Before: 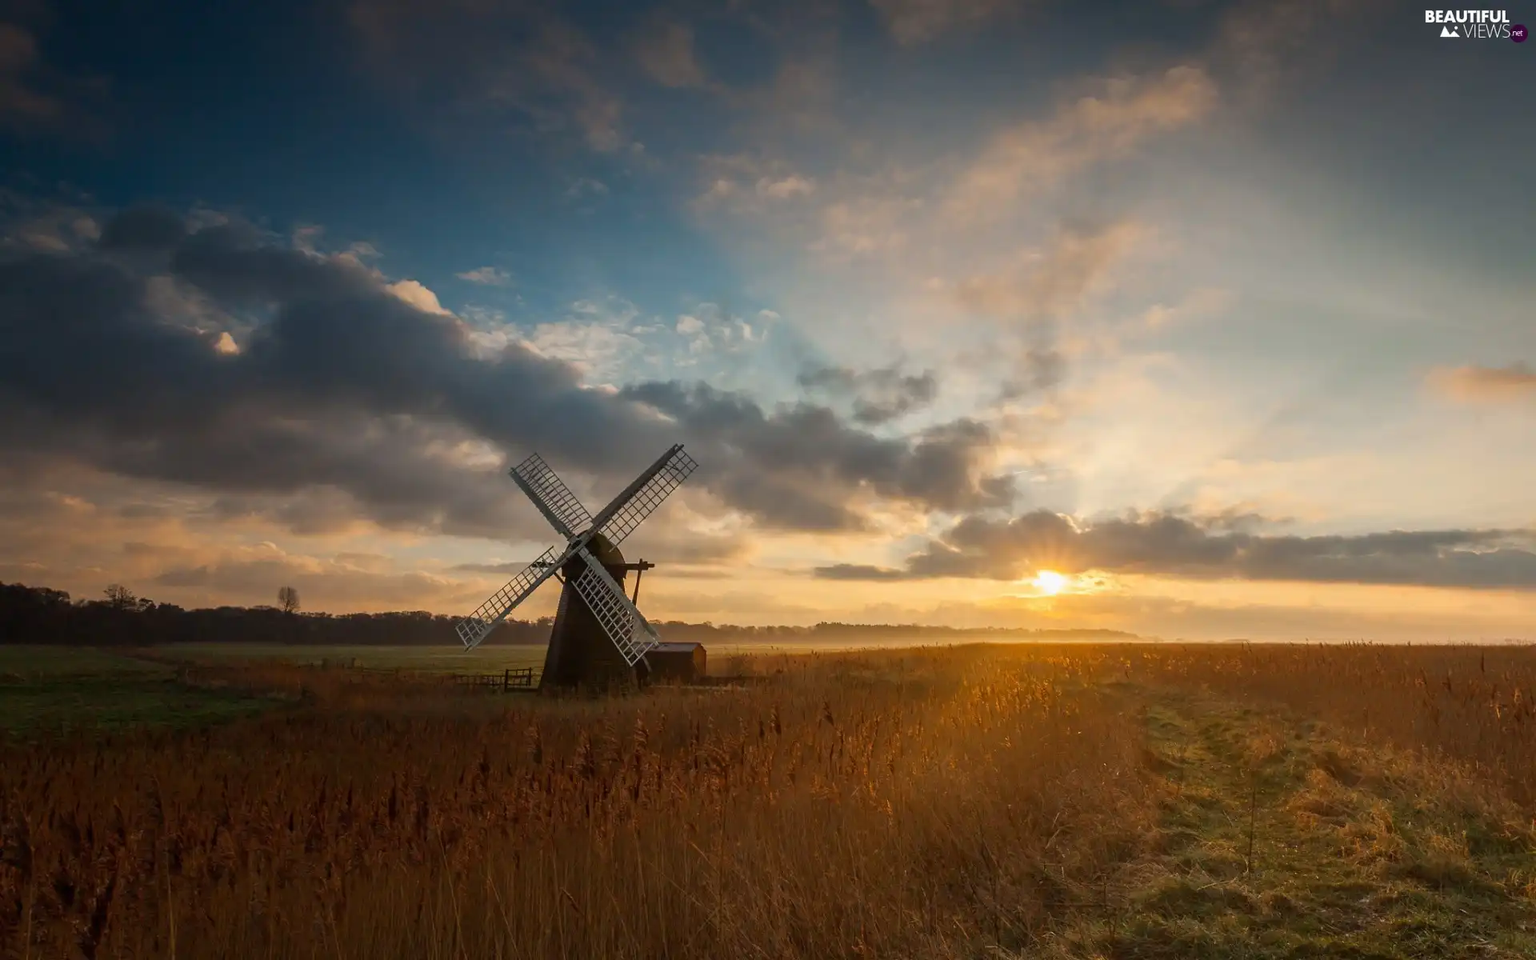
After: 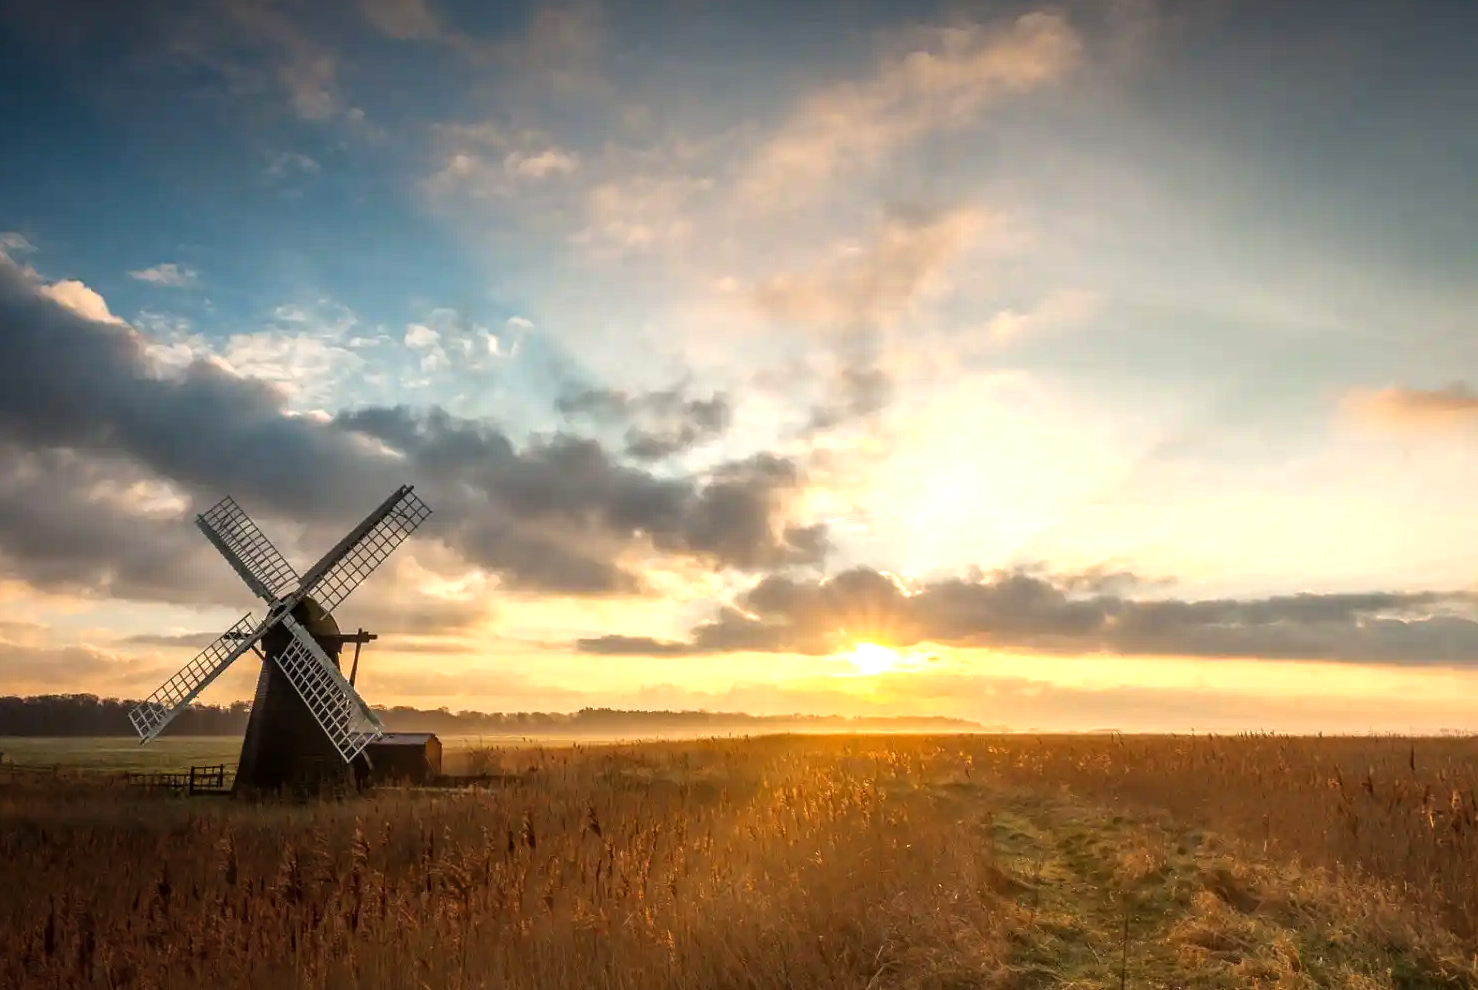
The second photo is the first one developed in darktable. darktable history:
crop: left 22.97%, top 5.875%, bottom 11.568%
local contrast: on, module defaults
tone equalizer: -8 EV -0.739 EV, -7 EV -0.739 EV, -6 EV -0.637 EV, -5 EV -0.398 EV, -3 EV 0.403 EV, -2 EV 0.6 EV, -1 EV 0.693 EV, +0 EV 0.765 EV
